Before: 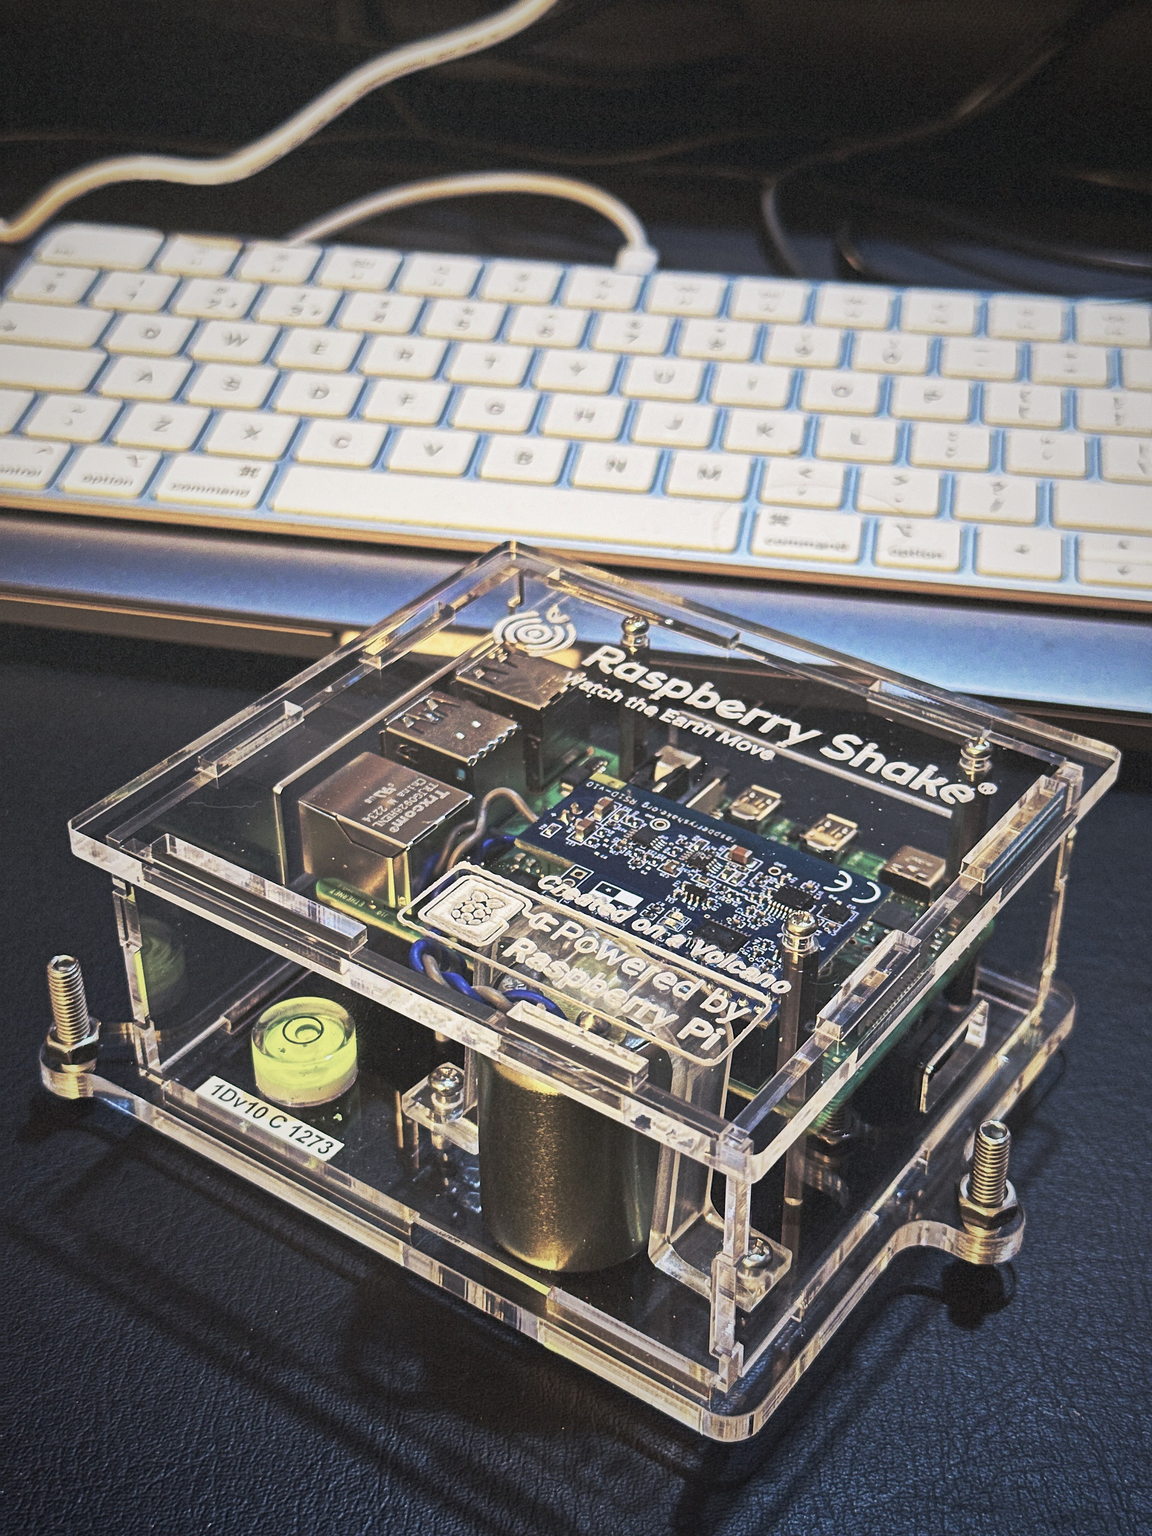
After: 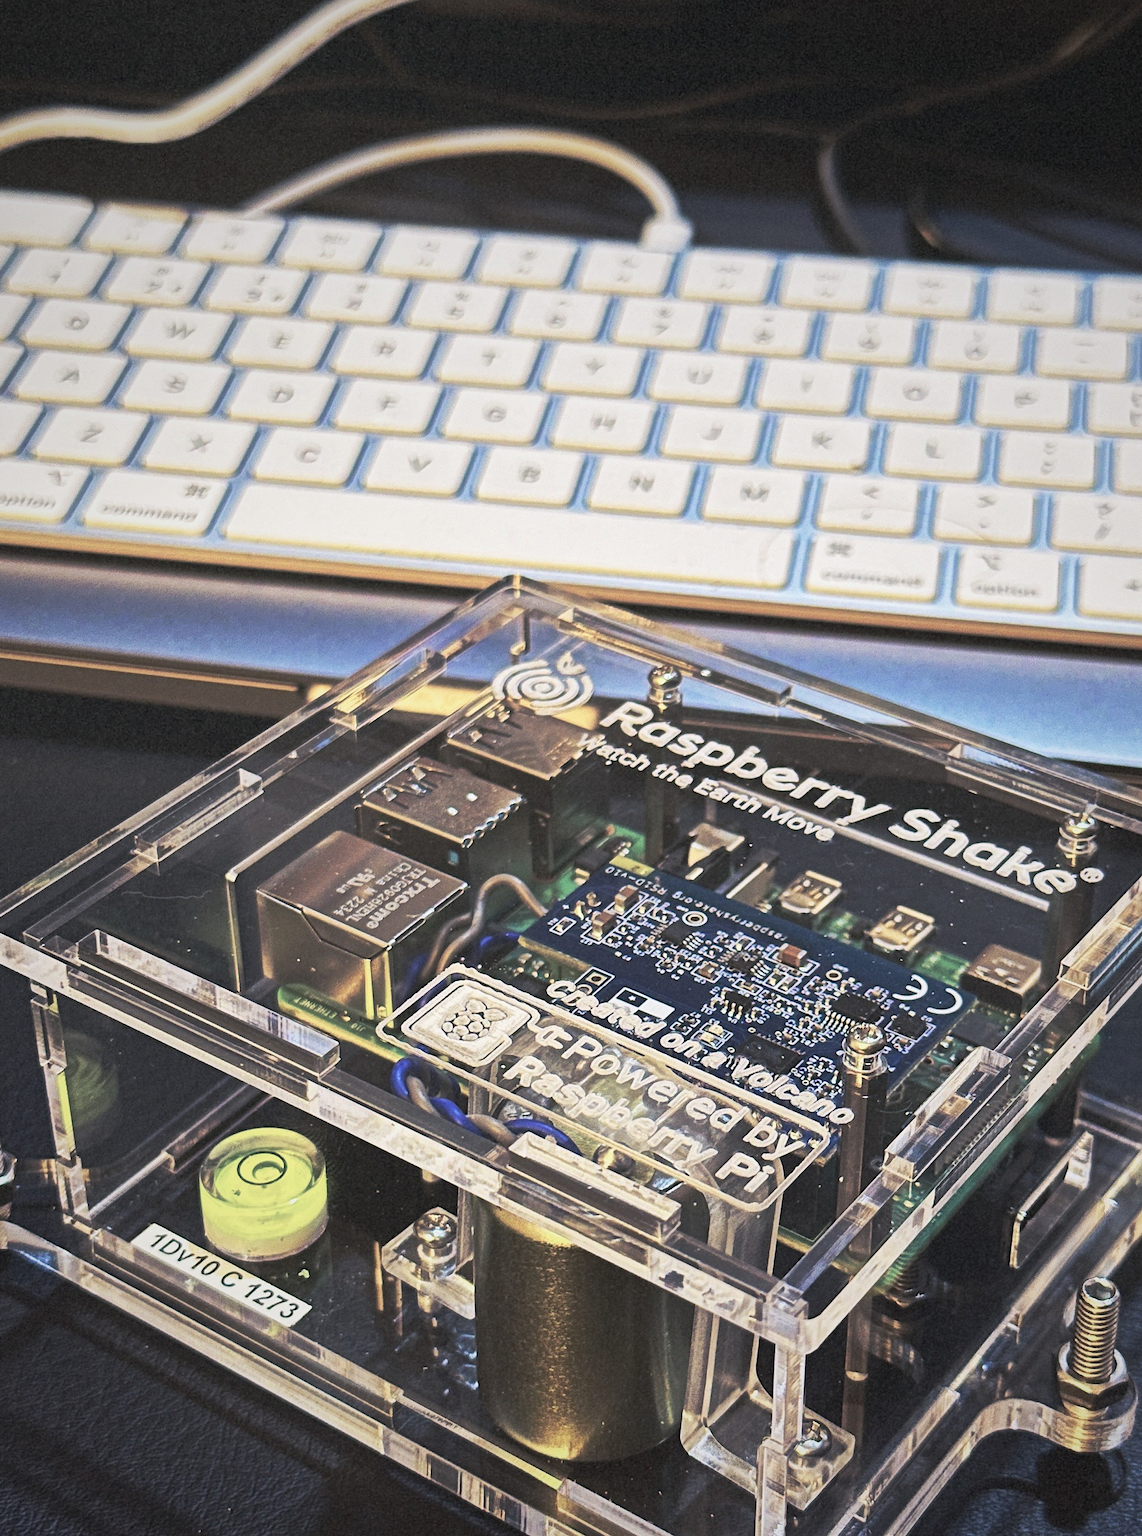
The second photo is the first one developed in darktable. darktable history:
crop and rotate: left 7.611%, top 4.364%, right 10.56%, bottom 13.158%
